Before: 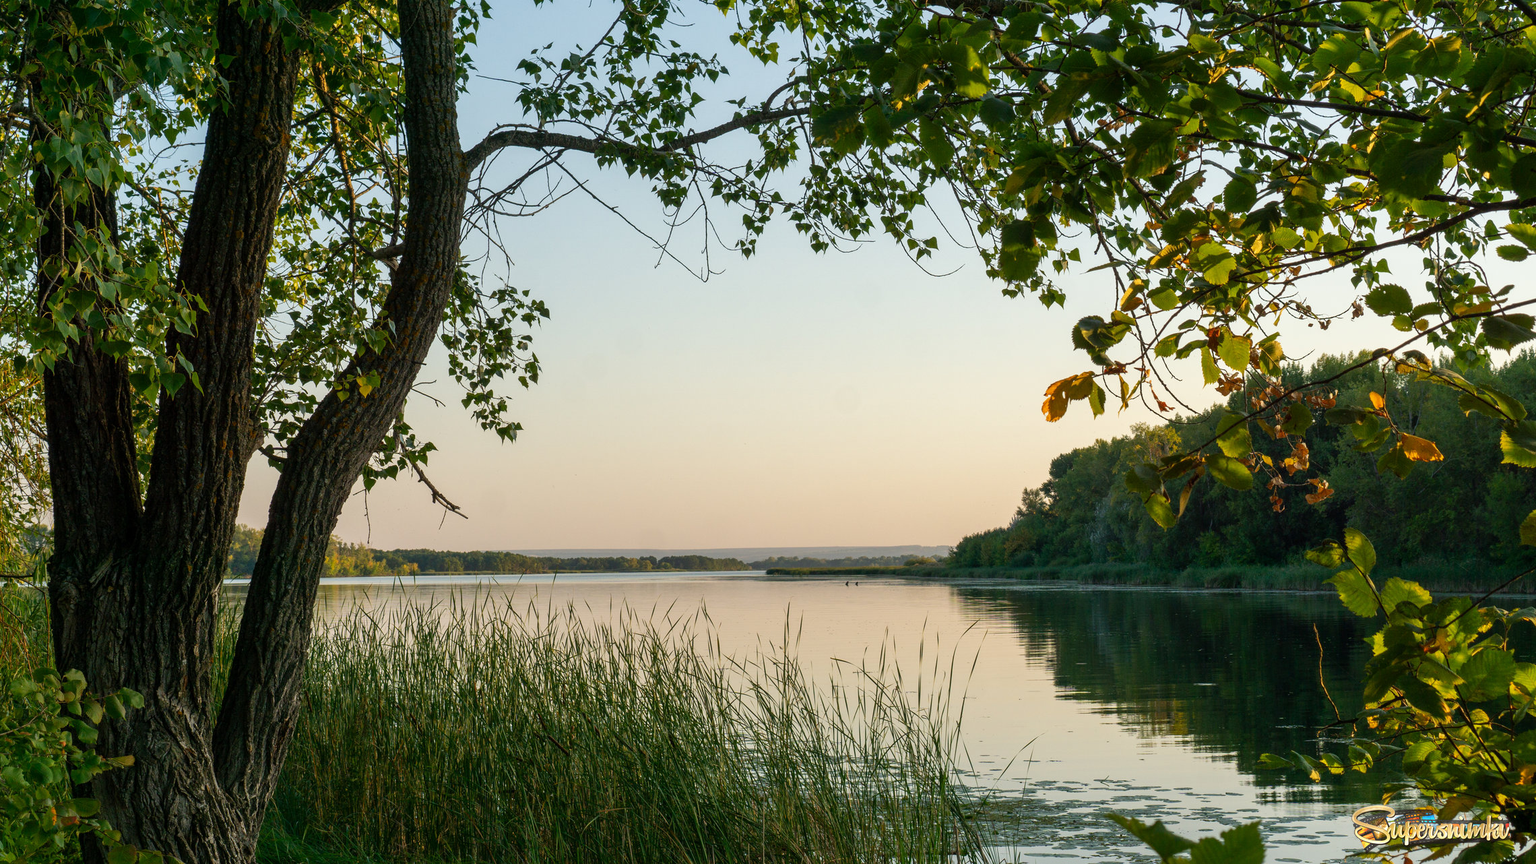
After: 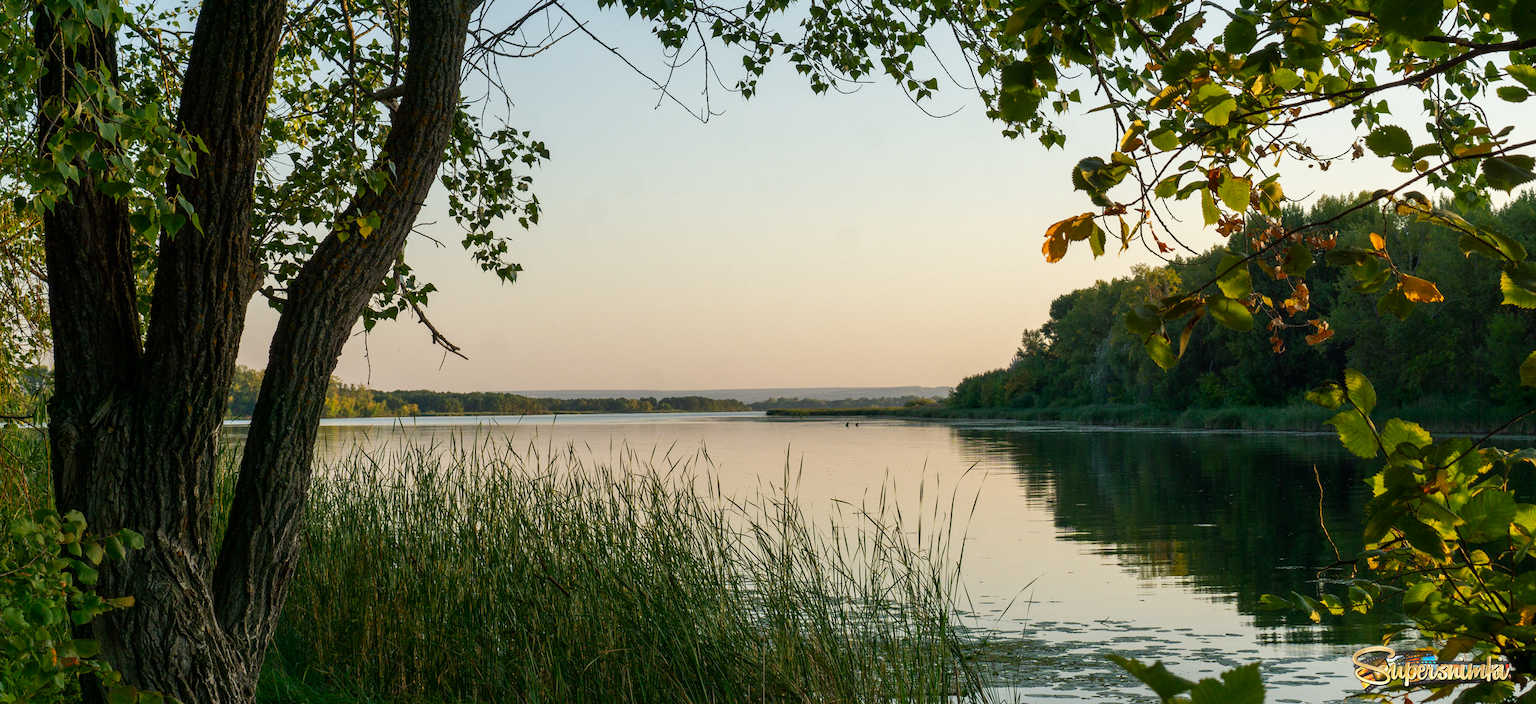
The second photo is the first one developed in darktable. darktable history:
crop and rotate: top 18.413%
contrast brightness saturation: contrast 0.033, brightness -0.031
